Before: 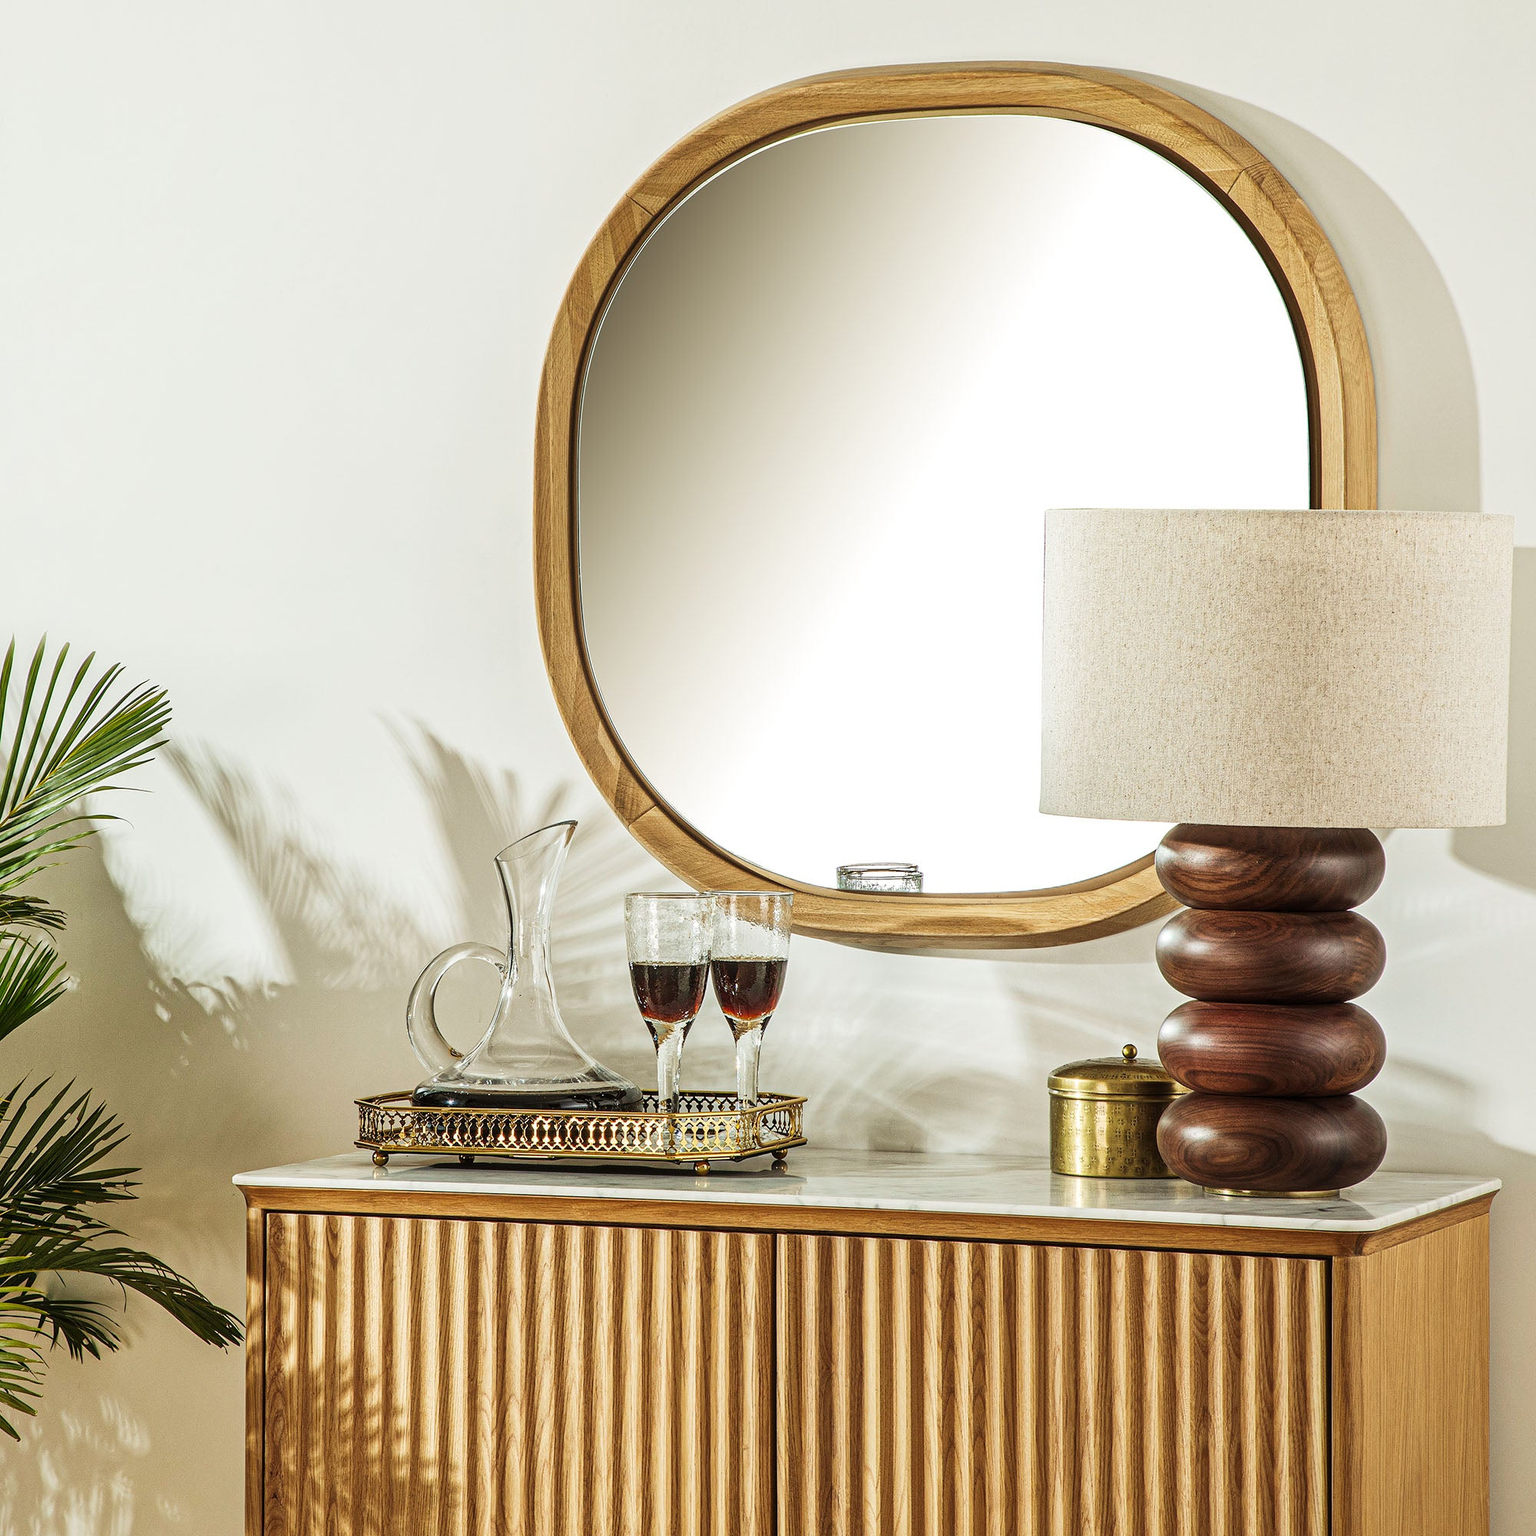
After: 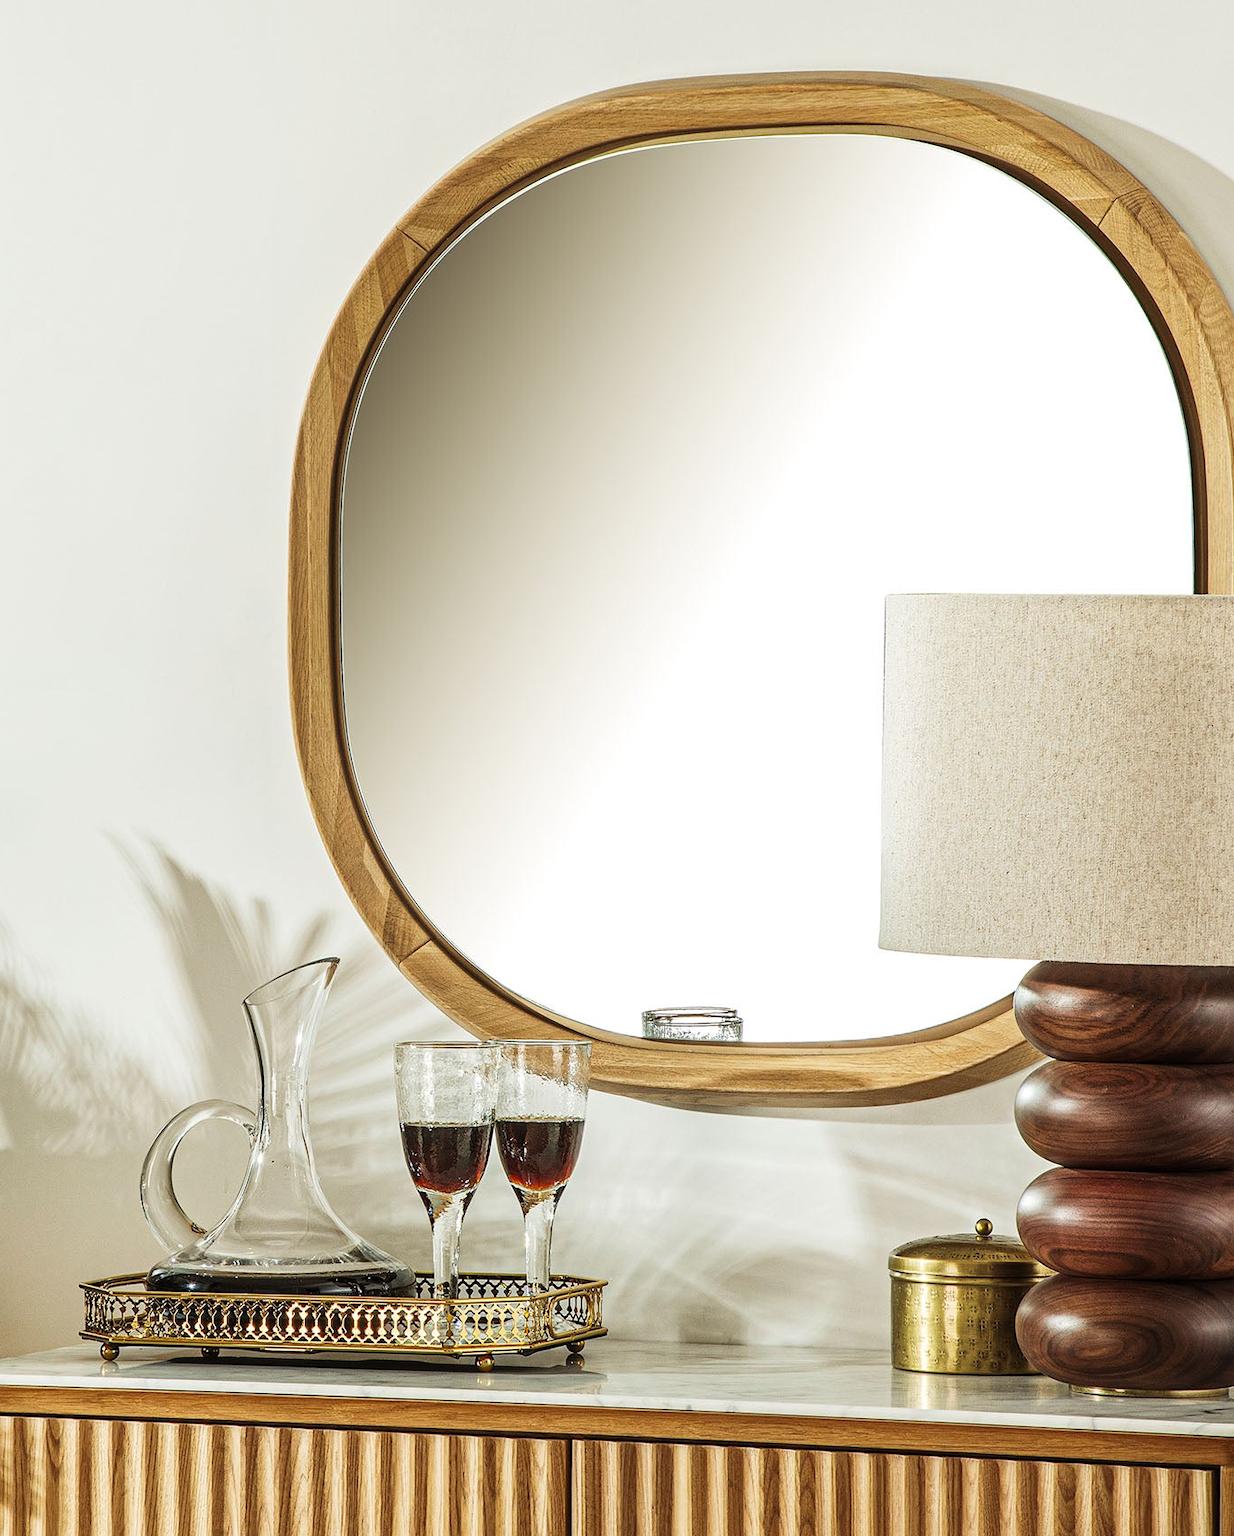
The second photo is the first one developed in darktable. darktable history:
crop: left 18.651%, right 12.427%, bottom 14.269%
